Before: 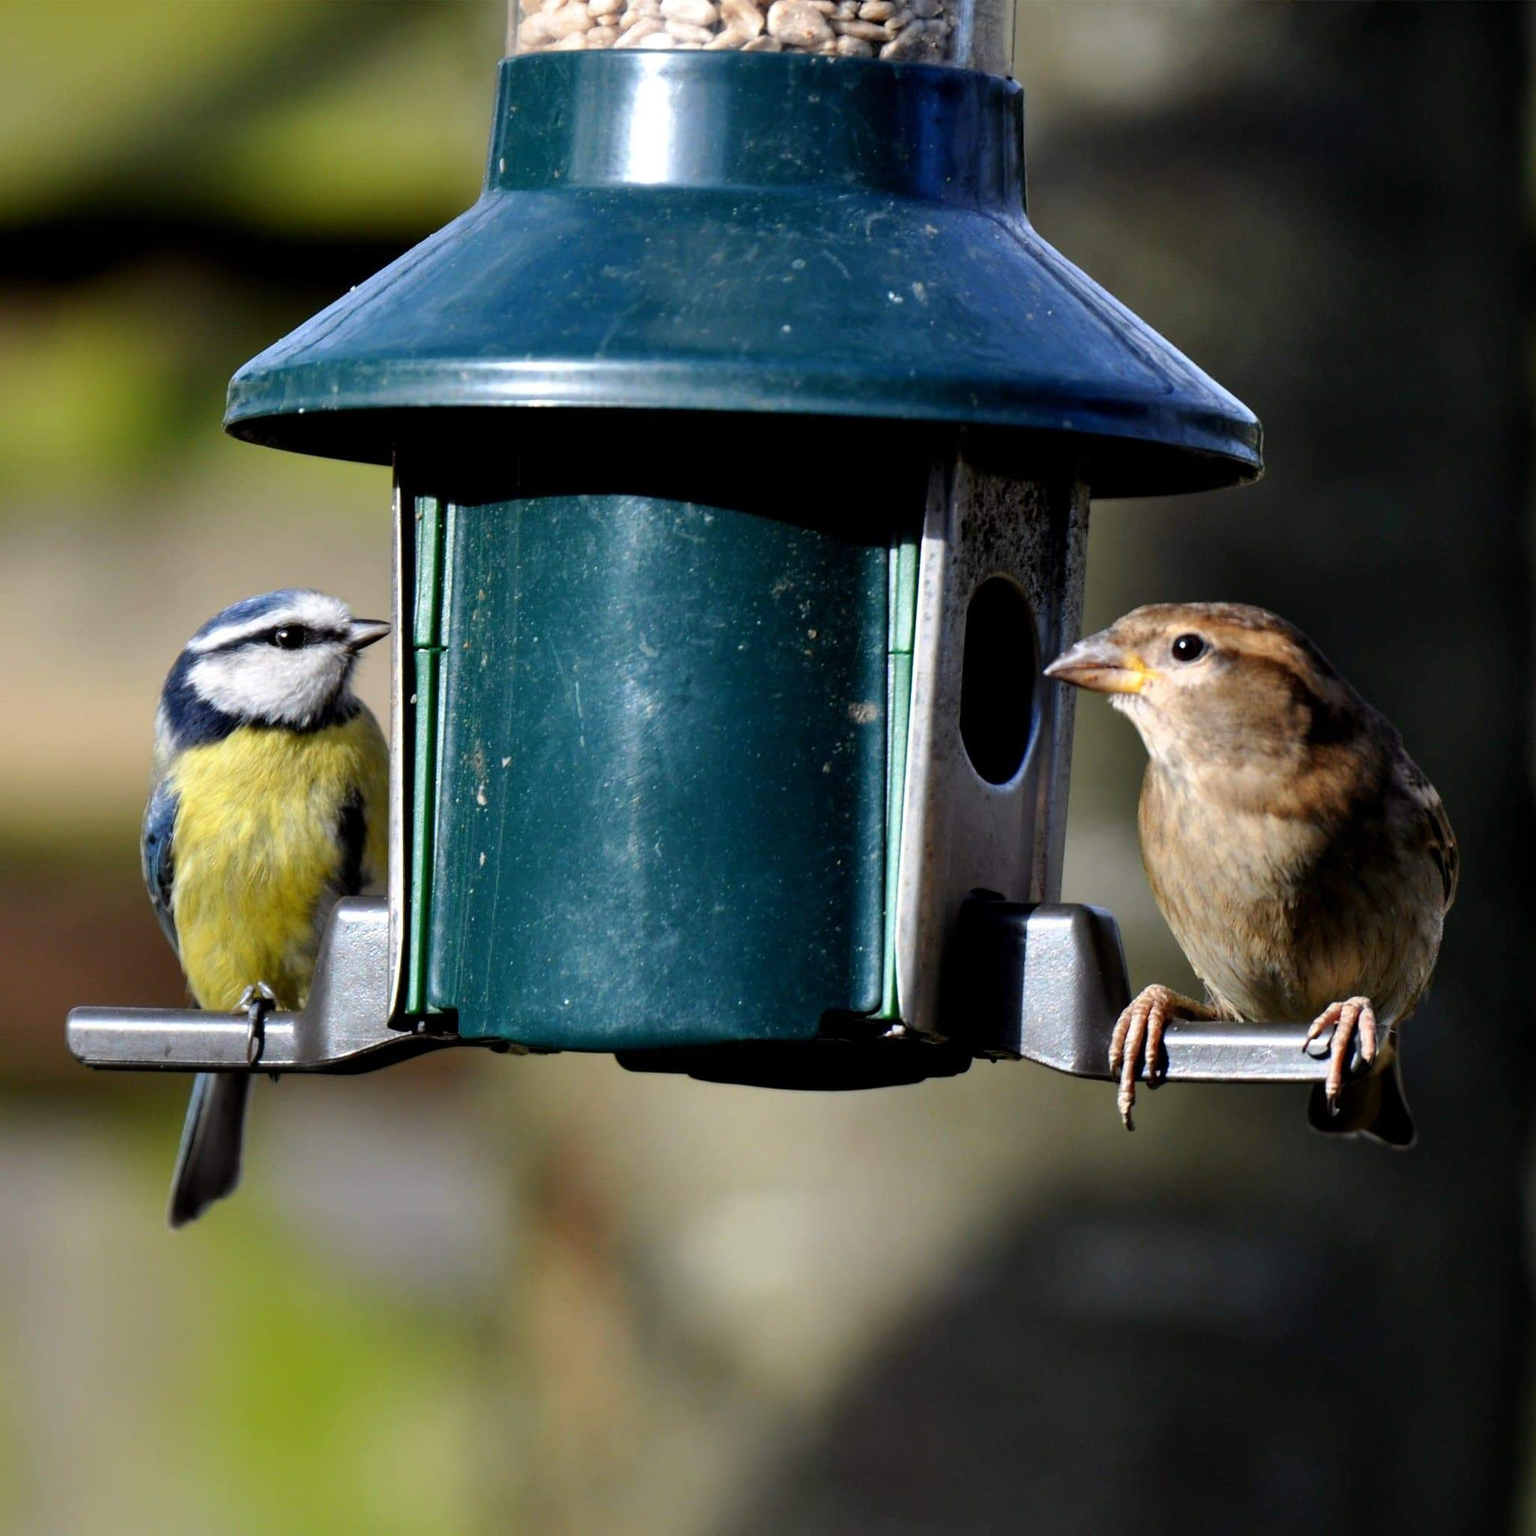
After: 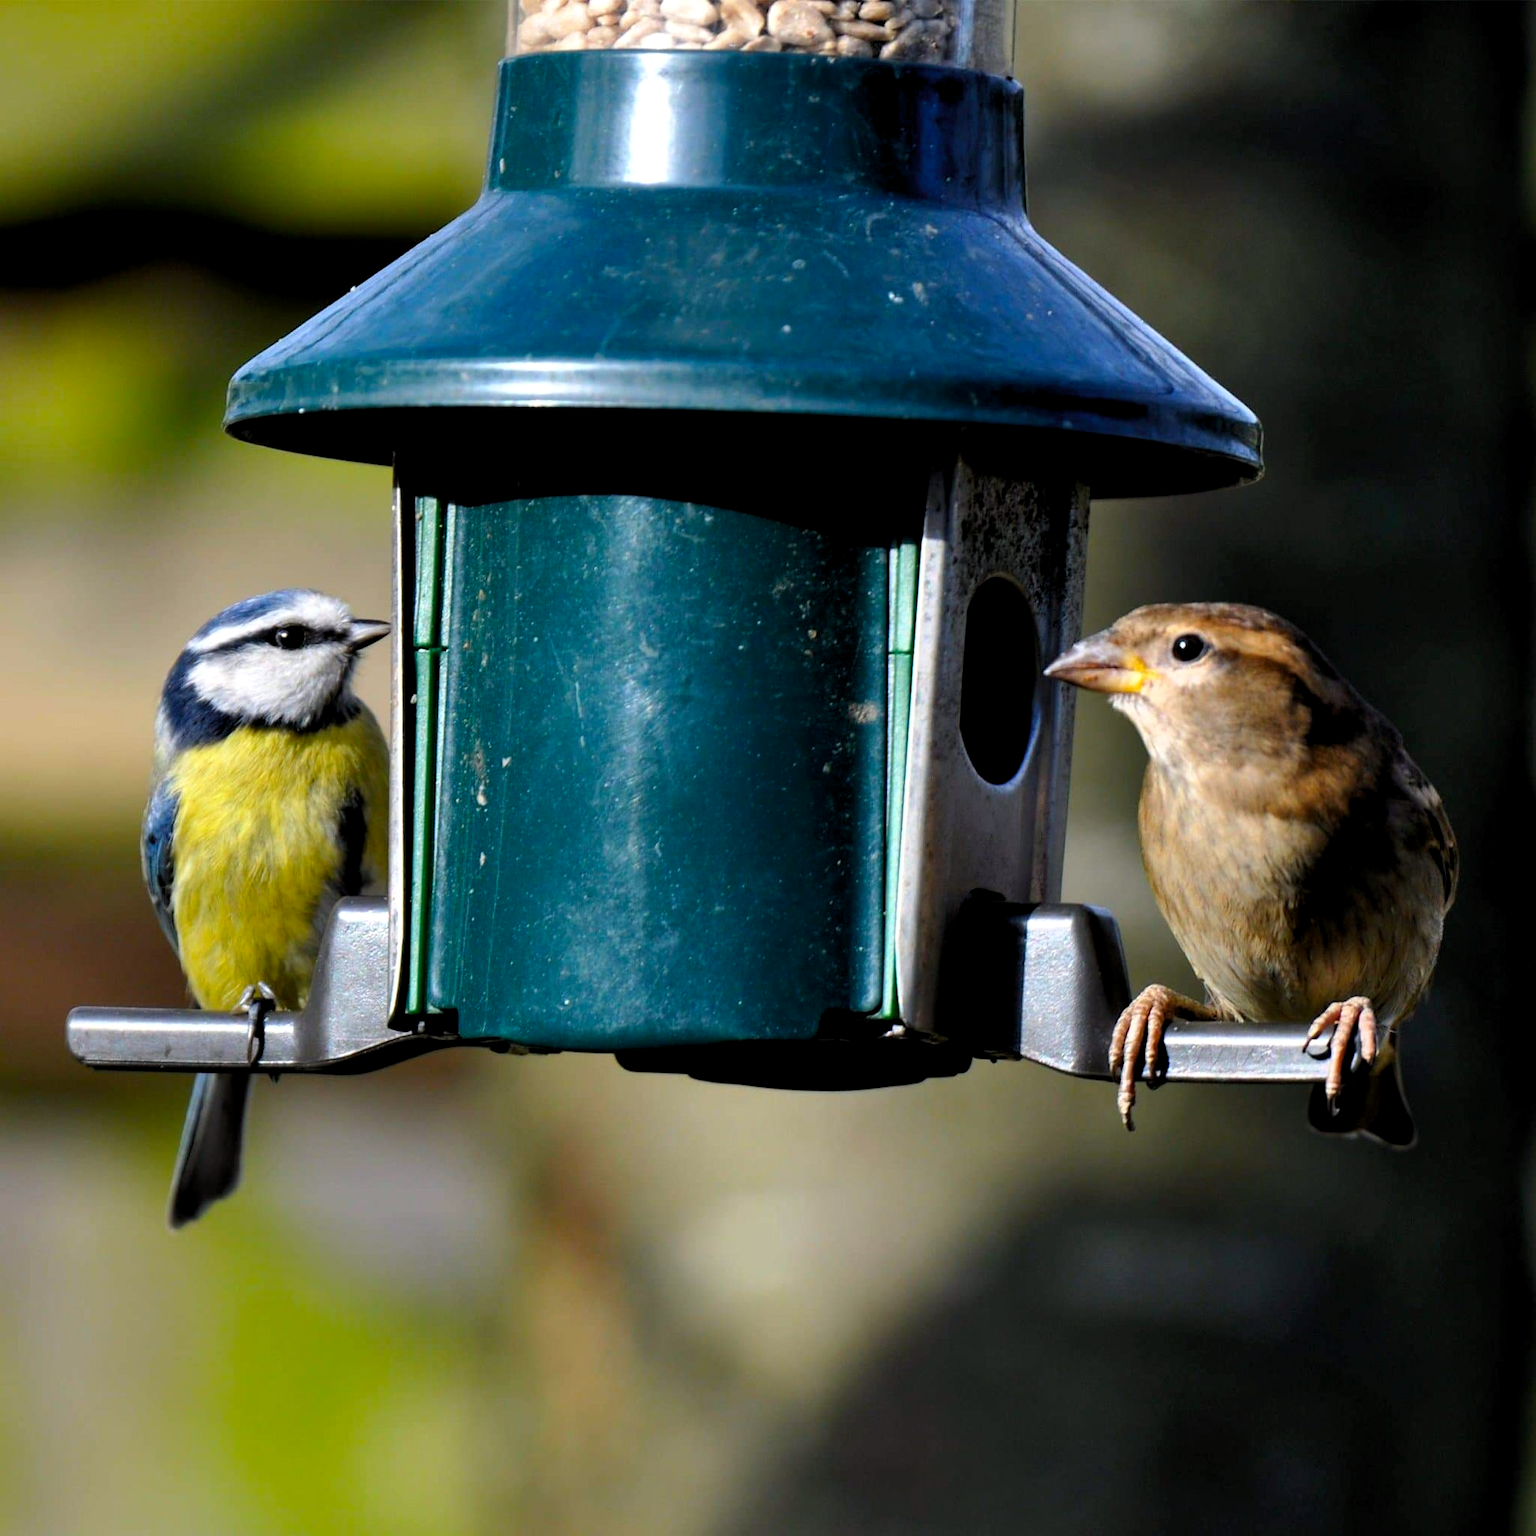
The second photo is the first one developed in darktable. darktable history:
color balance rgb: shadows lift › chroma 1.013%, shadows lift › hue 215.39°, perceptual saturation grading › global saturation 14.645%, global vibrance 20%
levels: levels [0.026, 0.507, 0.987]
tone equalizer: edges refinement/feathering 500, mask exposure compensation -1.57 EV, preserve details no
